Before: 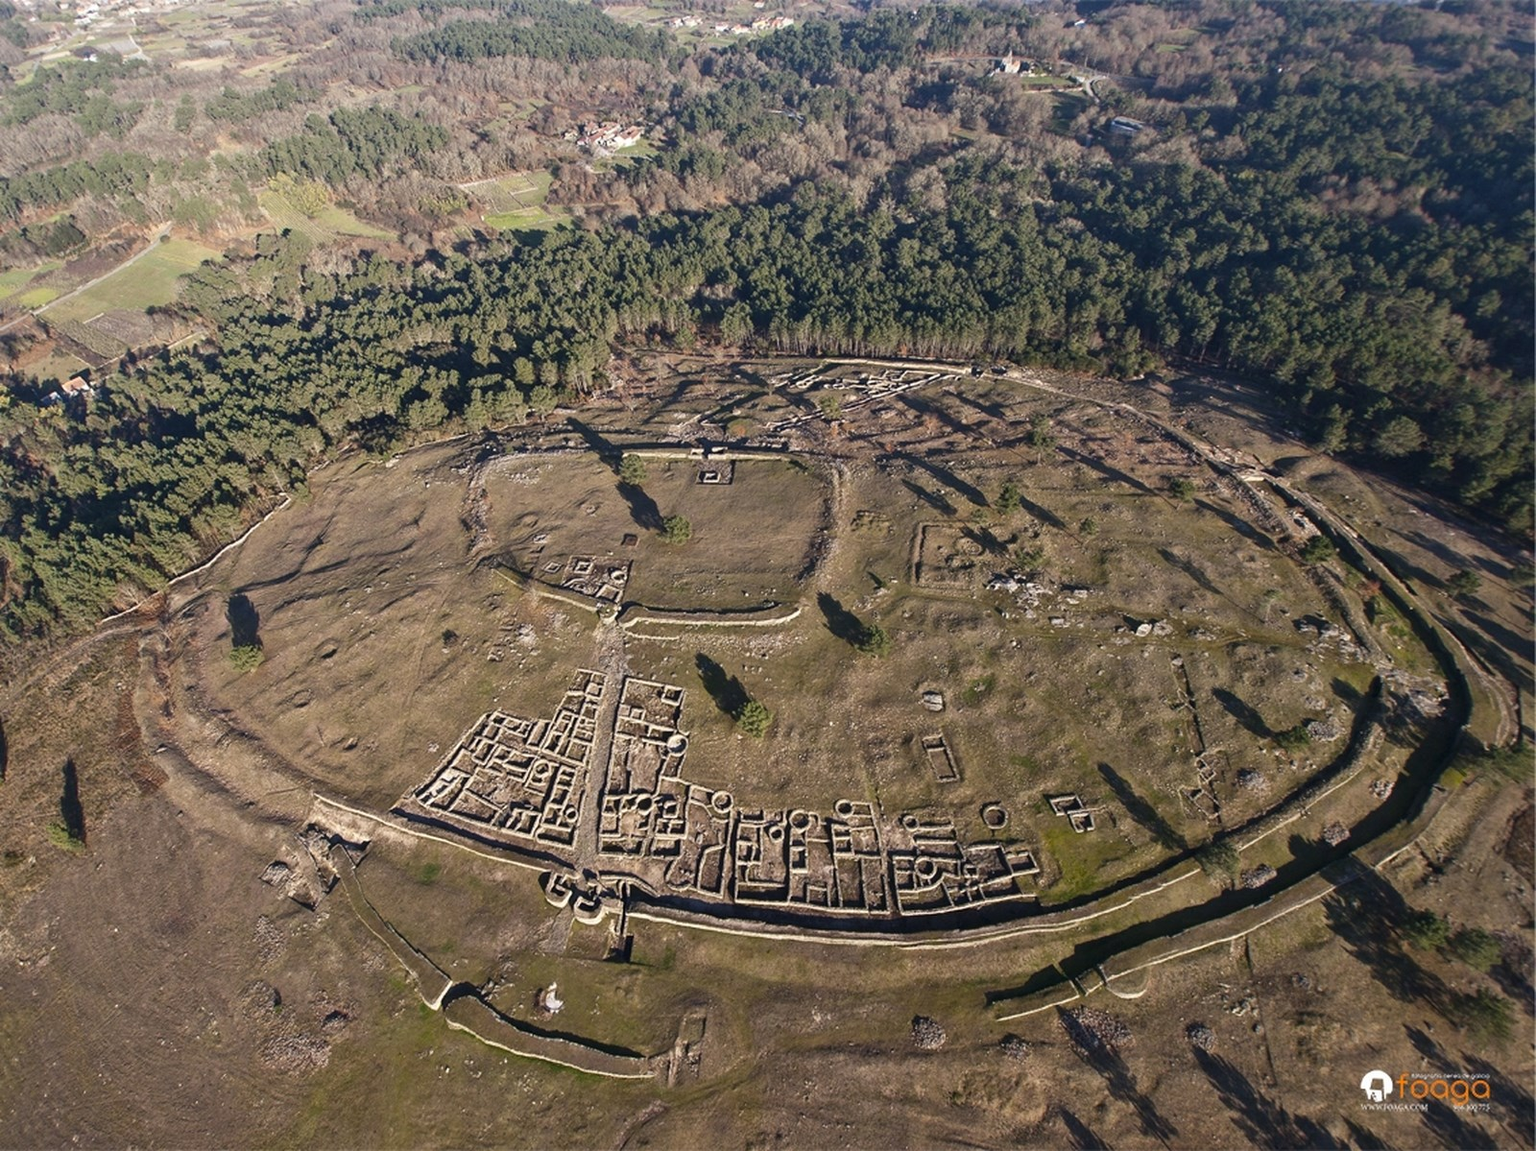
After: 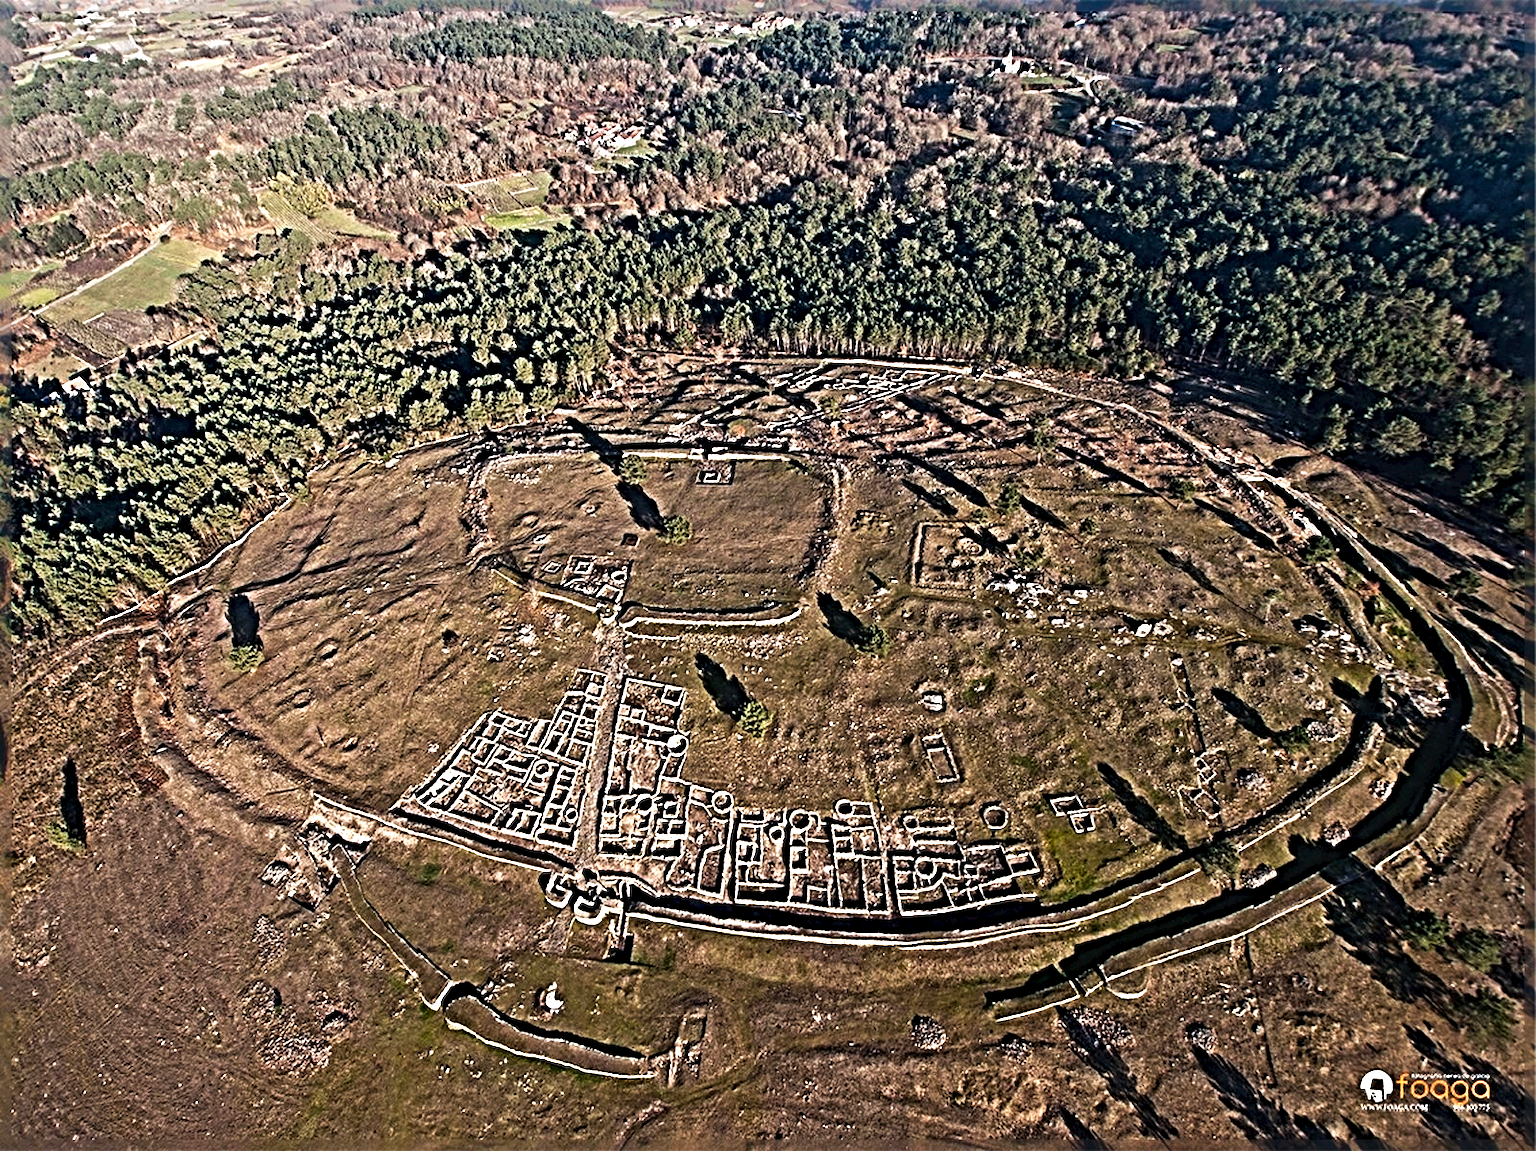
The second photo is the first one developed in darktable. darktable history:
tone curve: curves: ch0 [(0, 0) (0.003, 0.038) (0.011, 0.035) (0.025, 0.03) (0.044, 0.044) (0.069, 0.062) (0.1, 0.087) (0.136, 0.114) (0.177, 0.15) (0.224, 0.193) (0.277, 0.242) (0.335, 0.299) (0.399, 0.361) (0.468, 0.437) (0.543, 0.521) (0.623, 0.614) (0.709, 0.717) (0.801, 0.817) (0.898, 0.913) (1, 1)], preserve colors none
sharpen: radius 6.252, amount 1.801, threshold 0.189
